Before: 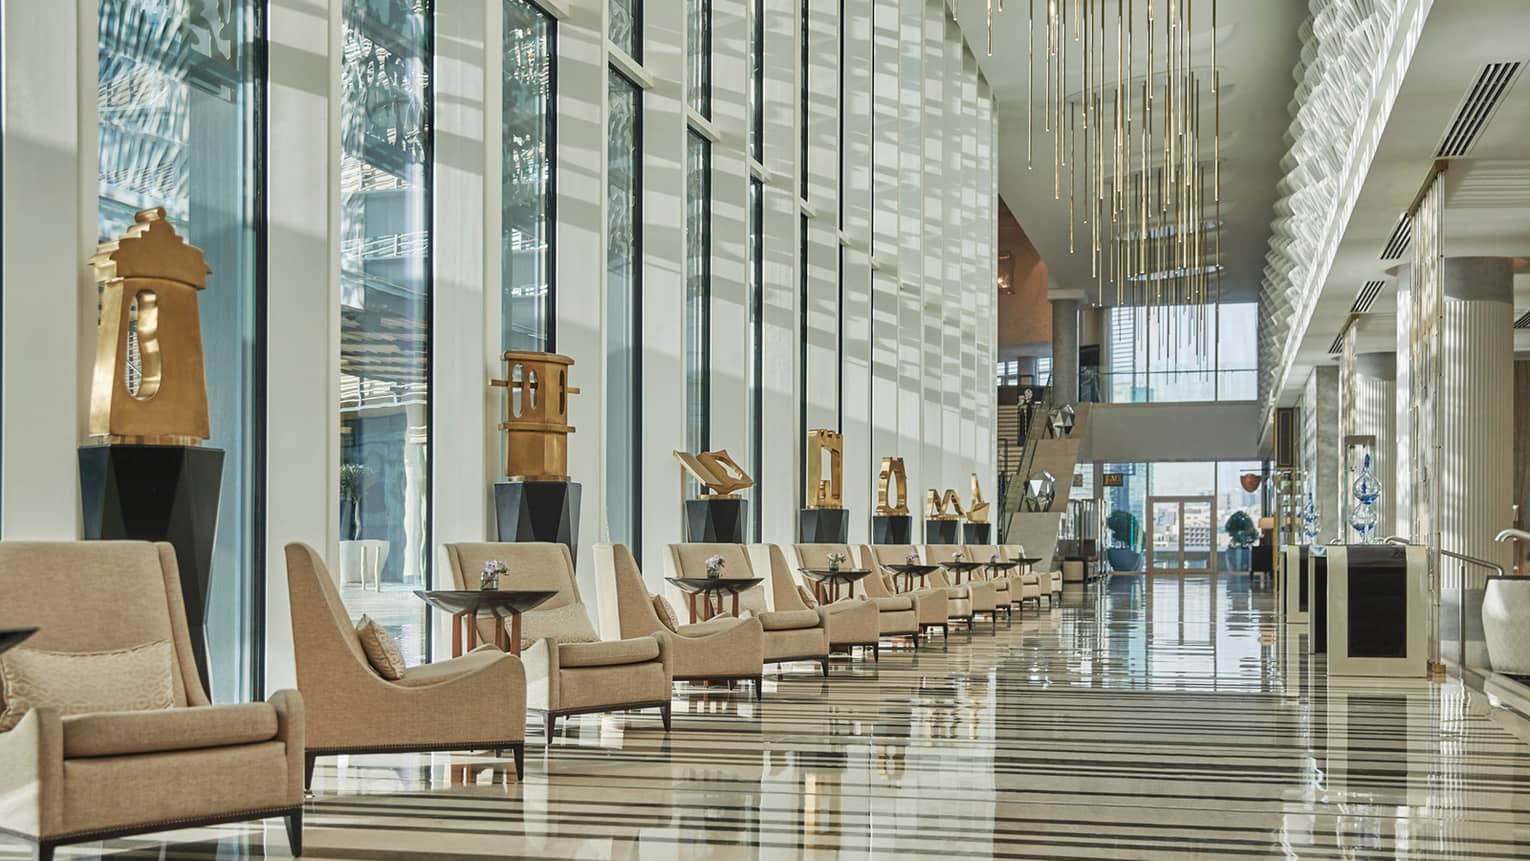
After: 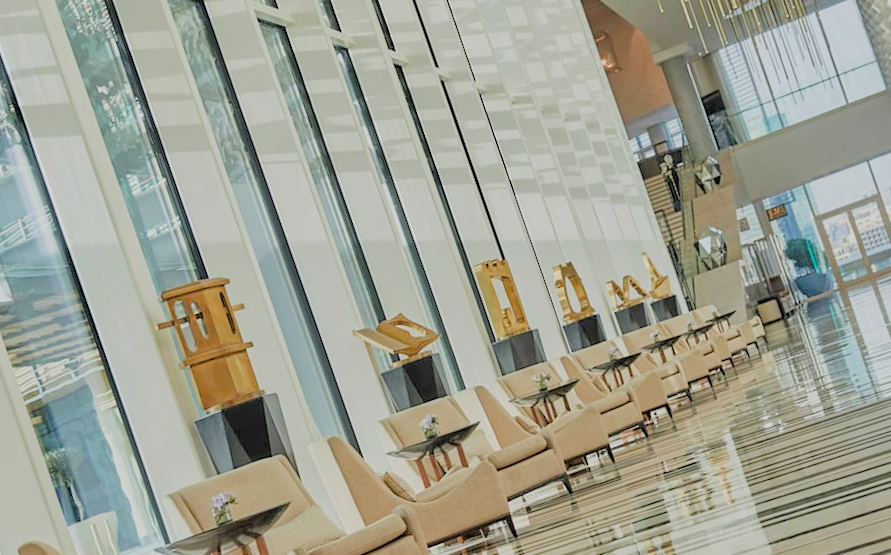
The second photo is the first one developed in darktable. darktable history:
crop and rotate: angle 19.39°, left 6.721%, right 3.938%, bottom 1.14%
color balance rgb: perceptual saturation grading › global saturation 25.197%
filmic rgb: black relative exposure -7.04 EV, white relative exposure 6.06 EV, threshold 5.96 EV, target black luminance 0%, hardness 2.77, latitude 61.3%, contrast 0.705, highlights saturation mix 11%, shadows ↔ highlights balance -0.069%, enable highlight reconstruction true
tone equalizer: -8 EV -1.1 EV, -7 EV -0.978 EV, -6 EV -0.886 EV, -5 EV -0.542 EV, -3 EV 0.552 EV, -2 EV 0.894 EV, -1 EV 0.985 EV, +0 EV 1.08 EV
